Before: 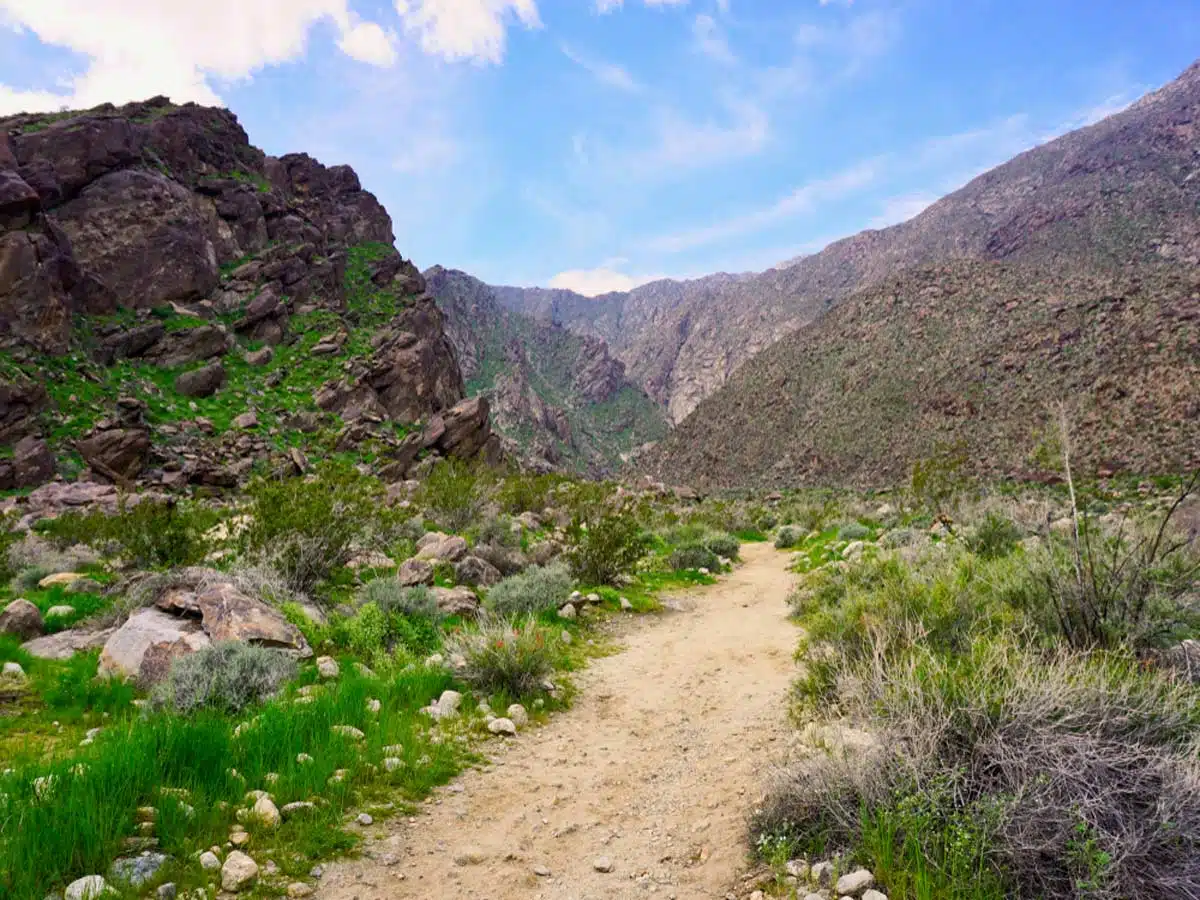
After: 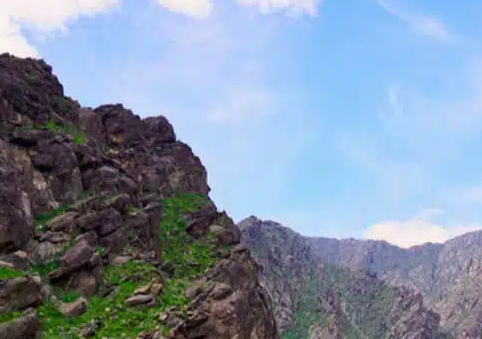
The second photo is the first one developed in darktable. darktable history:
crop: left 15.441%, top 5.45%, right 44.367%, bottom 56.831%
